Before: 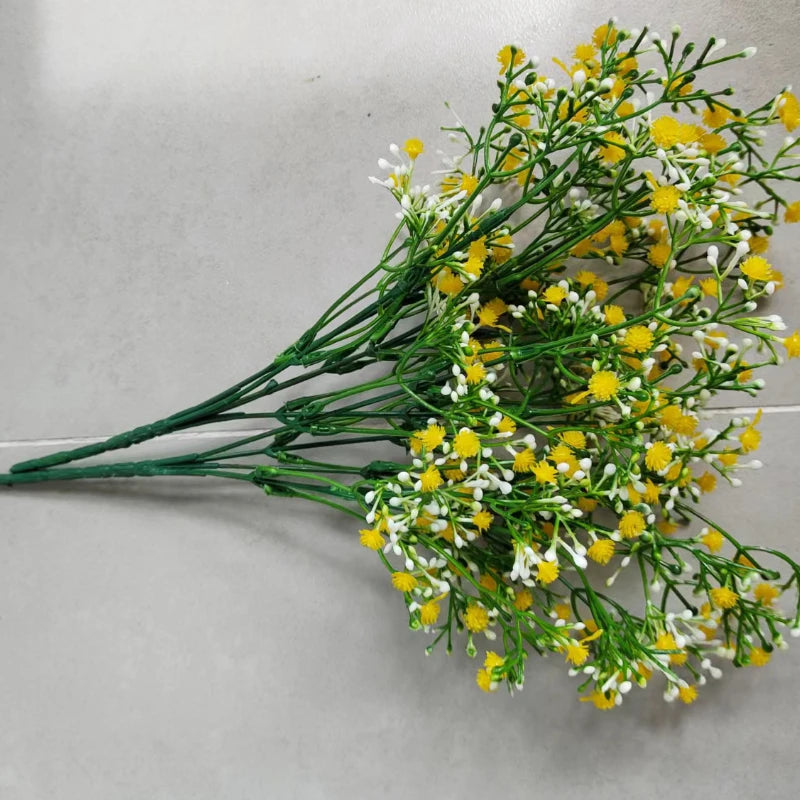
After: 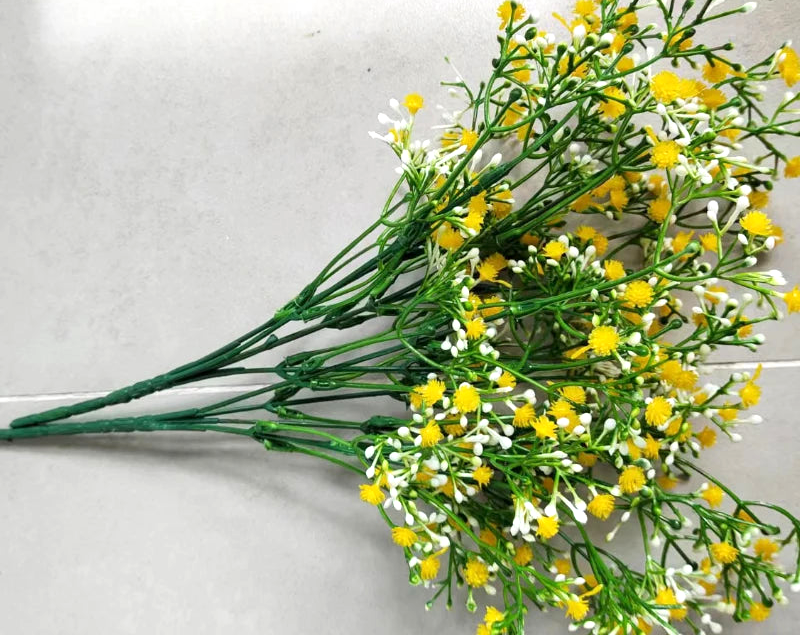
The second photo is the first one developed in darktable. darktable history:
exposure: black level correction 0.001, exposure 0.5 EV, compensate exposure bias true, compensate highlight preservation false
crop and rotate: top 5.667%, bottom 14.937%
